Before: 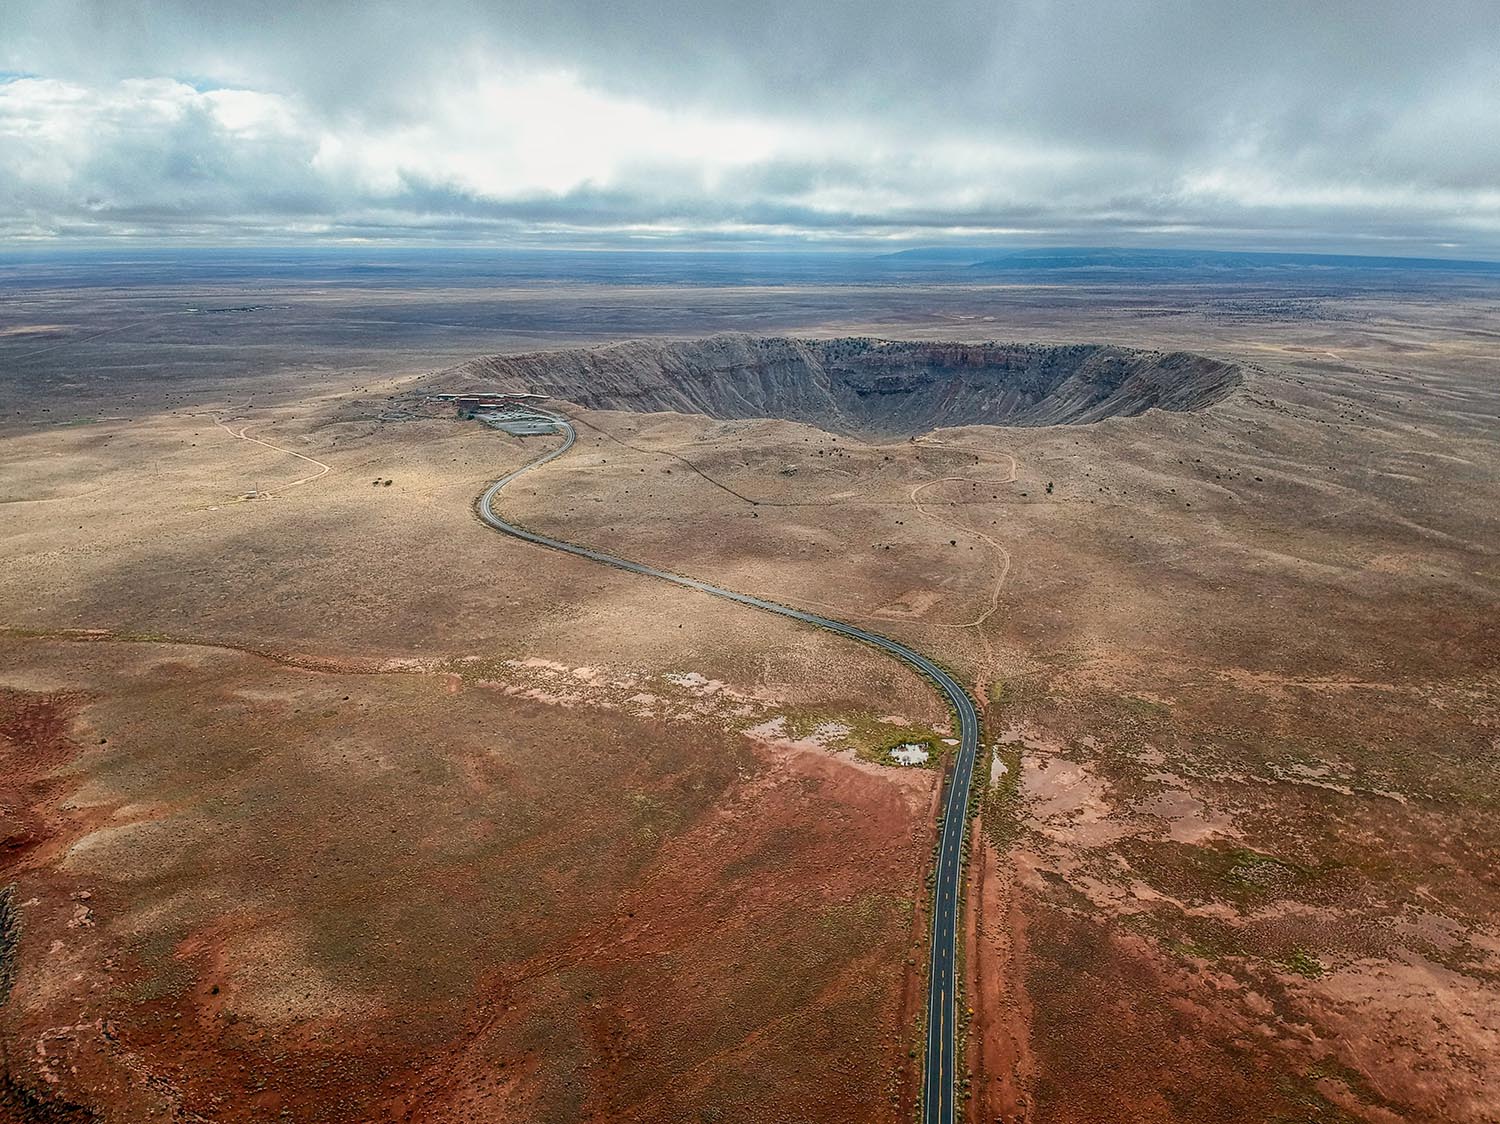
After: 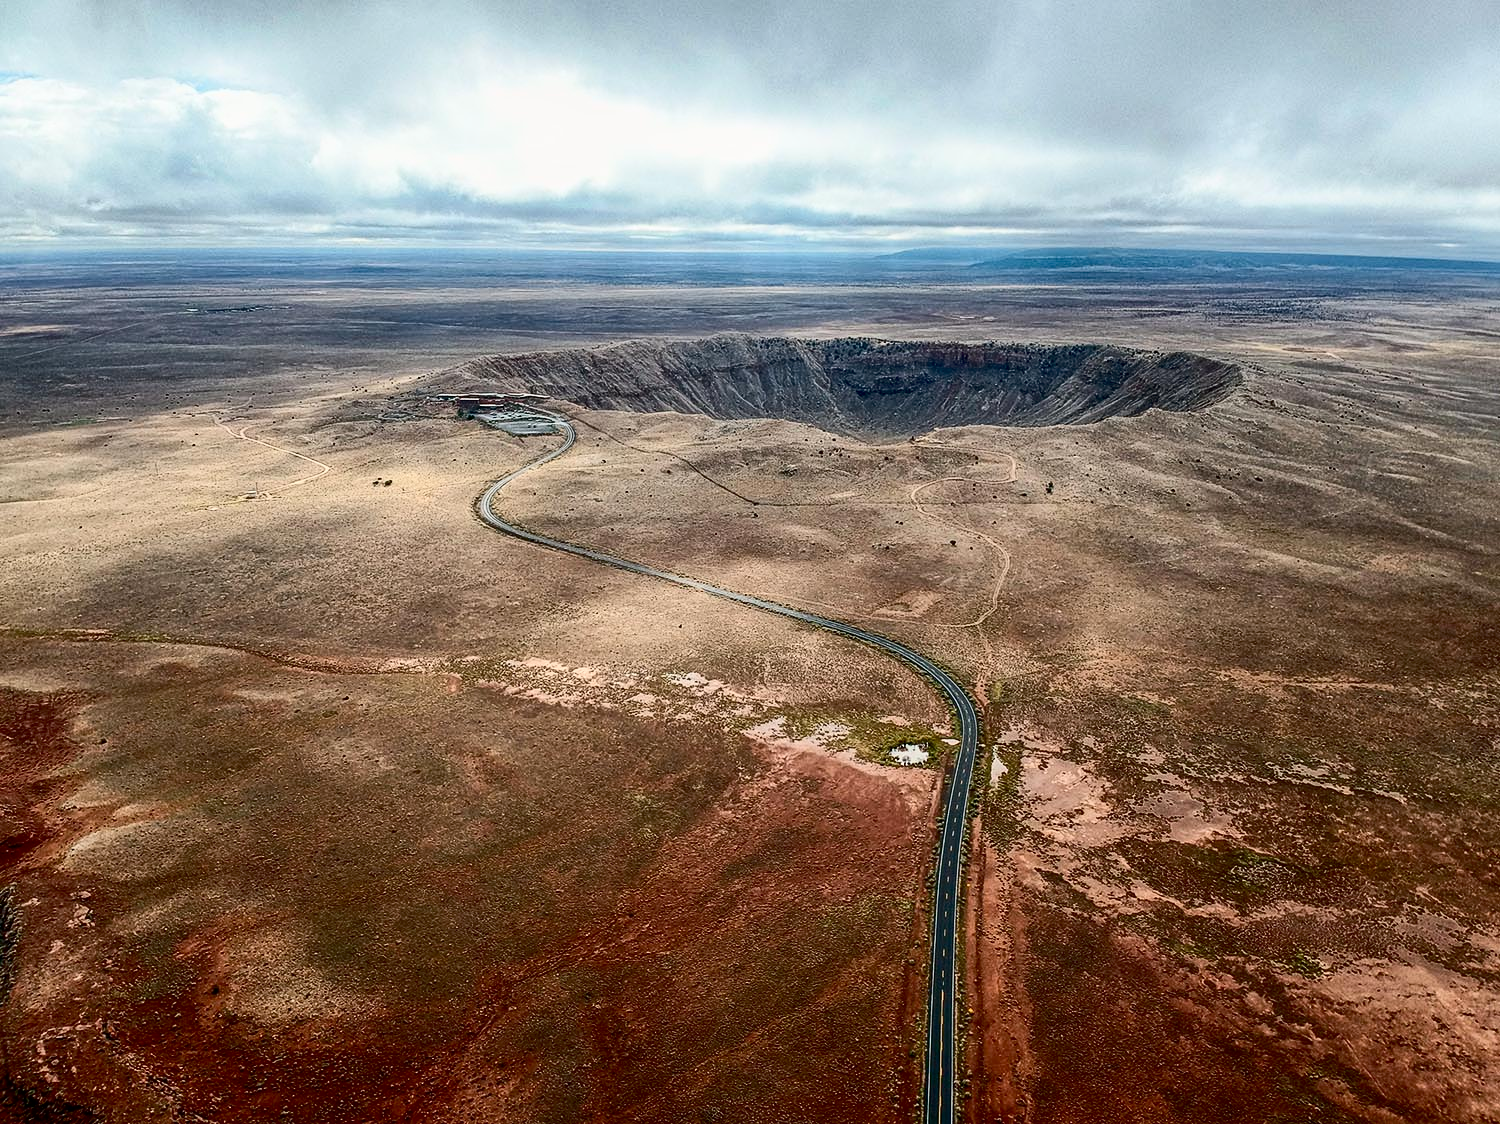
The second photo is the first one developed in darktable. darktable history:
contrast brightness saturation: contrast 0.28
exposure: black level correction 0.01, exposure 0.011 EV, compensate highlight preservation false
